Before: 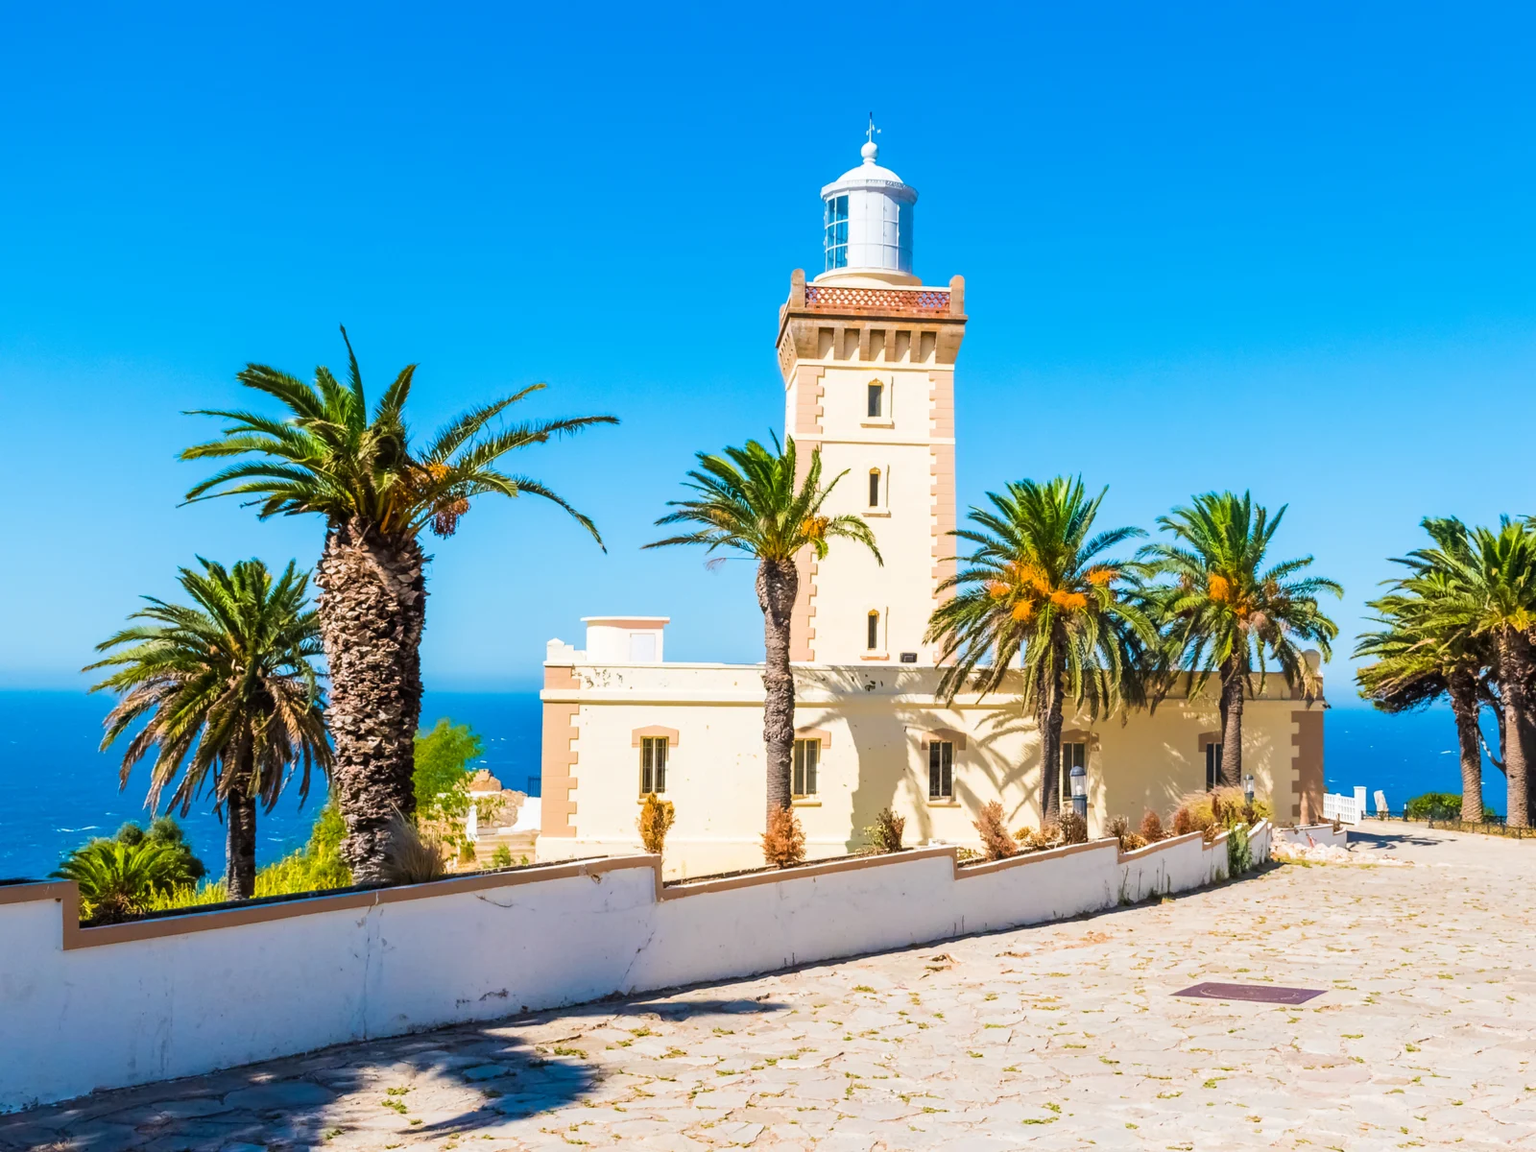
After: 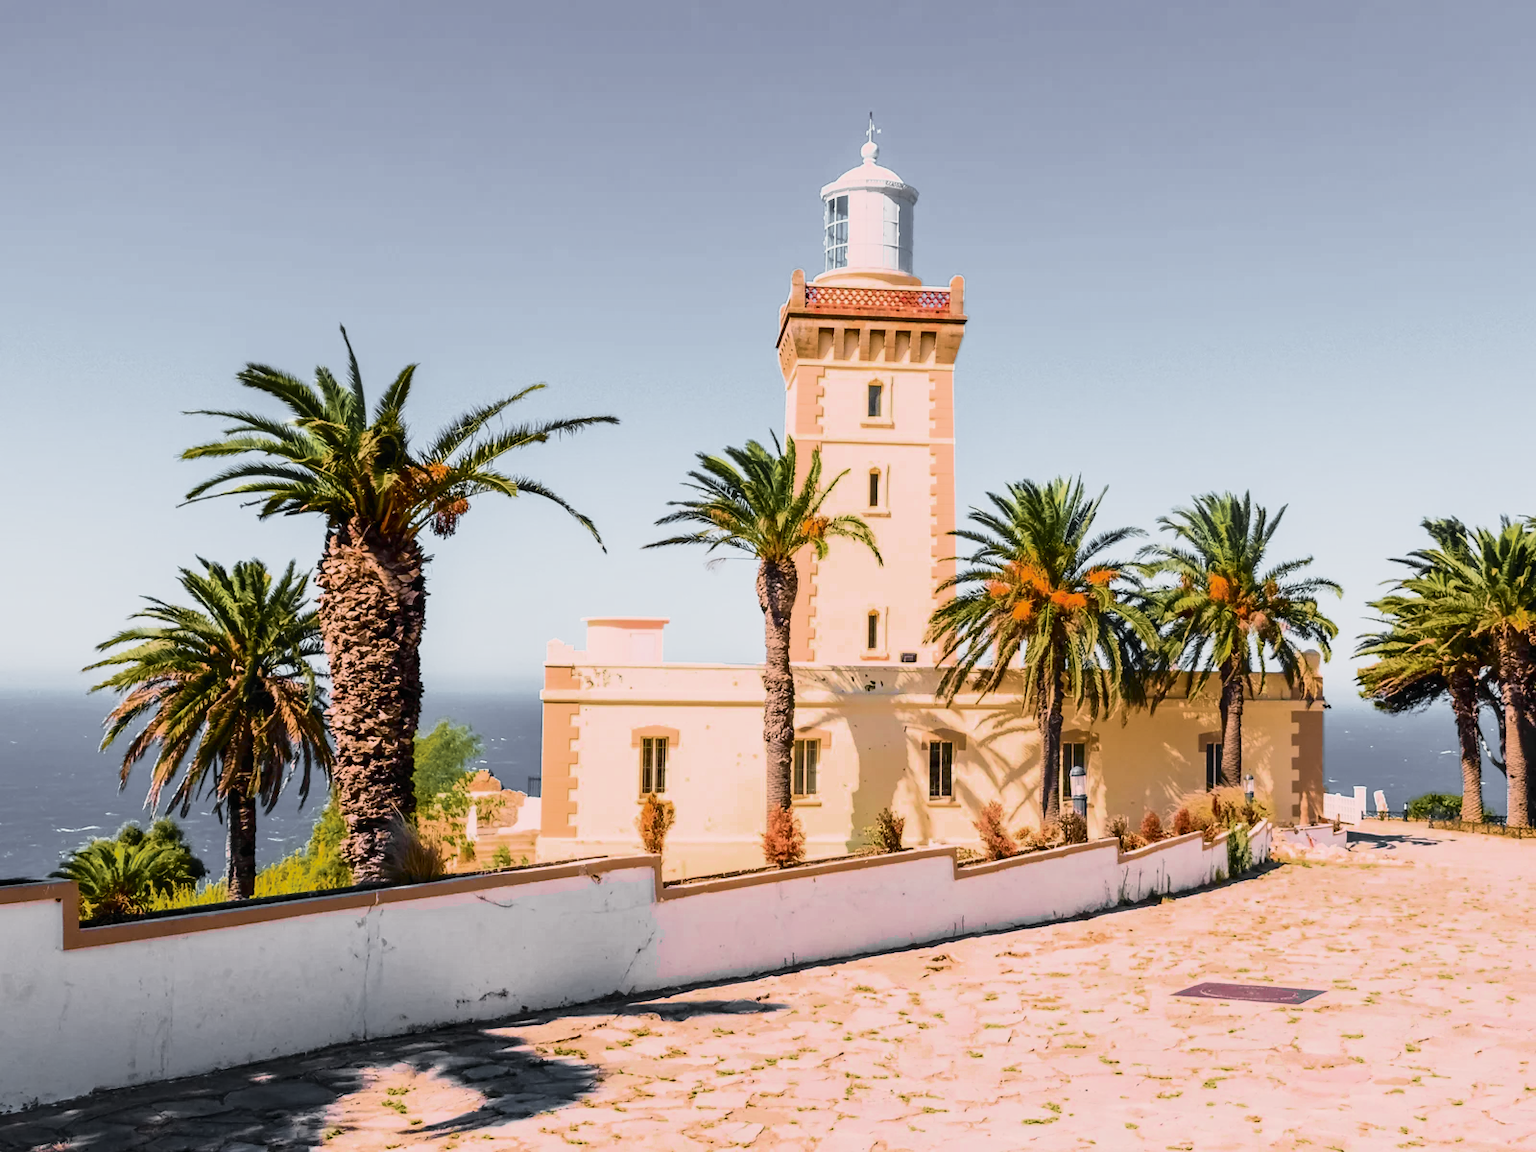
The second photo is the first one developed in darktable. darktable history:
color correction: highlights a* 12.23, highlights b* 5.41
color zones: curves: ch0 [(0.004, 0.388) (0.125, 0.392) (0.25, 0.404) (0.375, 0.5) (0.5, 0.5) (0.625, 0.5) (0.75, 0.5) (0.875, 0.5)]; ch1 [(0, 0.5) (0.125, 0.5) (0.25, 0.5) (0.375, 0.124) (0.524, 0.124) (0.645, 0.128) (0.789, 0.132) (0.914, 0.096) (0.998, 0.068)]
tone curve: curves: ch0 [(0, 0) (0.081, 0.044) (0.192, 0.125) (0.283, 0.238) (0.416, 0.449) (0.495, 0.524) (0.661, 0.756) (0.788, 0.87) (1, 0.951)]; ch1 [(0, 0) (0.161, 0.092) (0.35, 0.33) (0.392, 0.392) (0.427, 0.426) (0.479, 0.472) (0.505, 0.497) (0.521, 0.524) (0.567, 0.56) (0.583, 0.592) (0.625, 0.627) (0.678, 0.733) (1, 1)]; ch2 [(0, 0) (0.346, 0.362) (0.404, 0.427) (0.502, 0.499) (0.531, 0.523) (0.544, 0.561) (0.58, 0.59) (0.629, 0.642) (0.717, 0.678) (1, 1)], color space Lab, independent channels, preserve colors none
